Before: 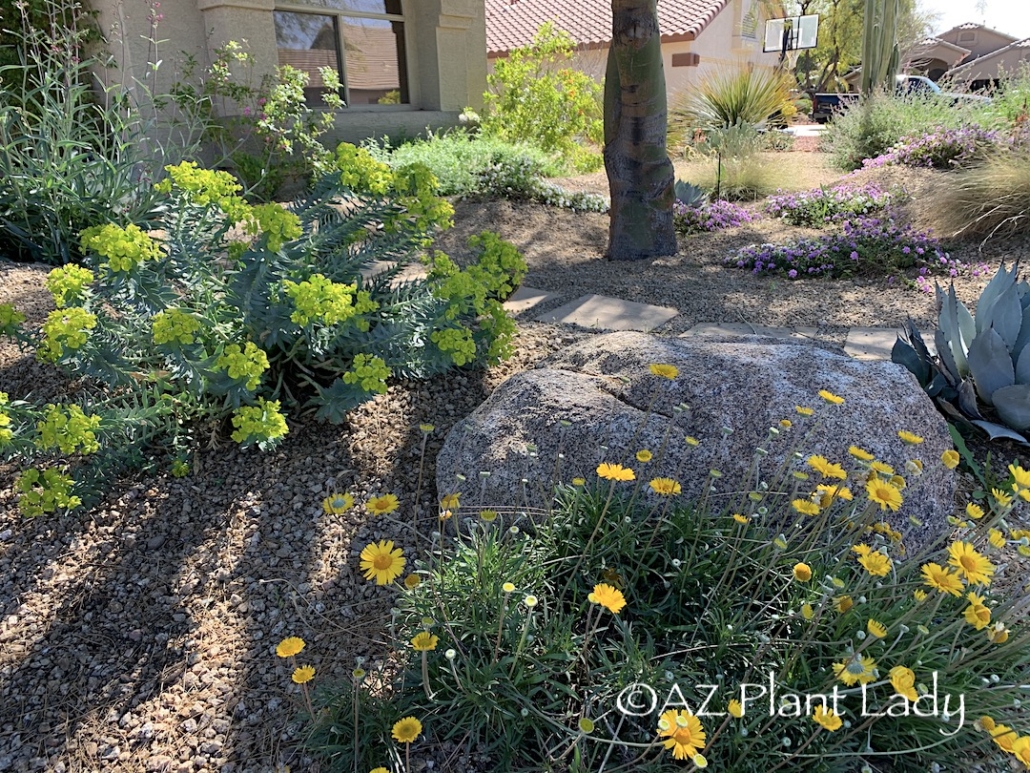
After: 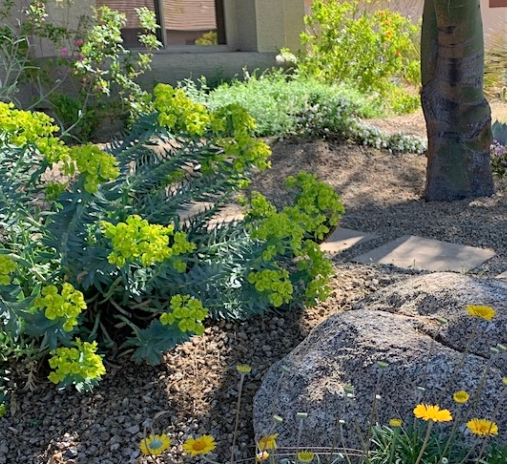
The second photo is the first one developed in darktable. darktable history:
crop: left 17.835%, top 7.675%, right 32.881%, bottom 32.213%
